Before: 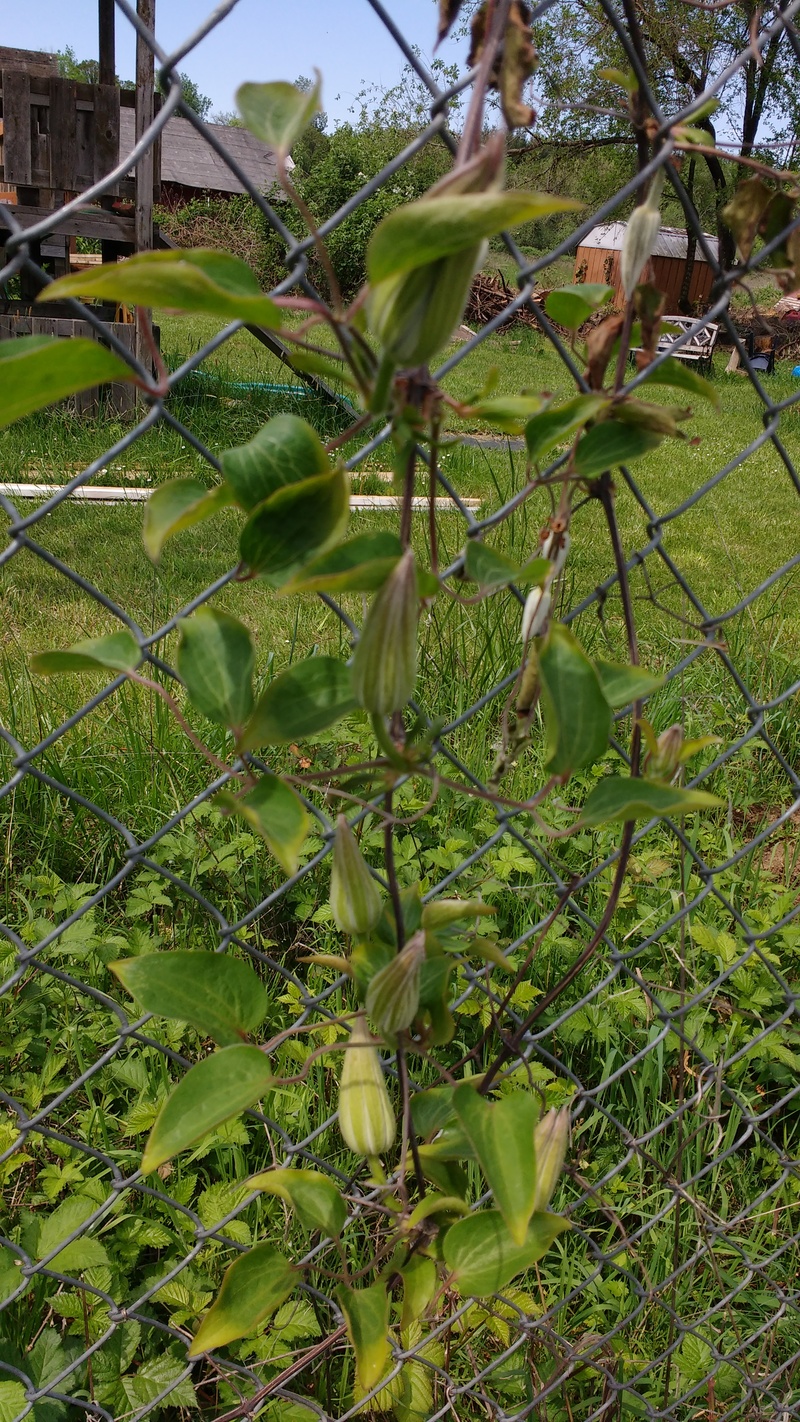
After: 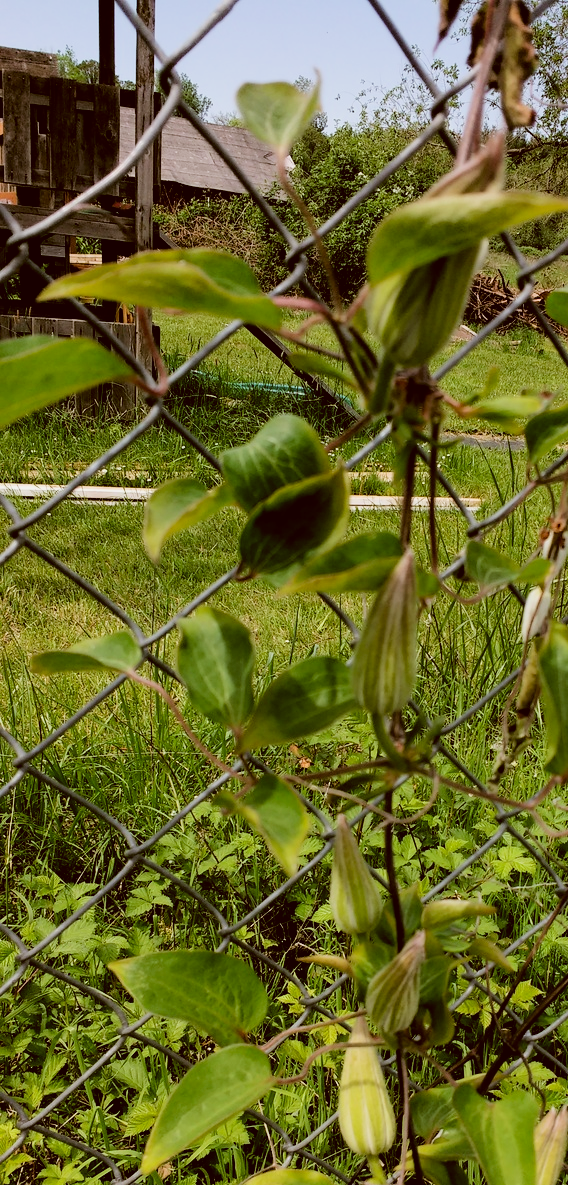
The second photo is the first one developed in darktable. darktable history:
crop: right 28.885%, bottom 16.626%
filmic rgb: black relative exposure -5 EV, hardness 2.88, contrast 1.3
color correction: highlights a* -0.482, highlights b* 0.161, shadows a* 4.66, shadows b* 20.72
exposure: black level correction 0, exposure 0.5 EV, compensate exposure bias true, compensate highlight preservation false
